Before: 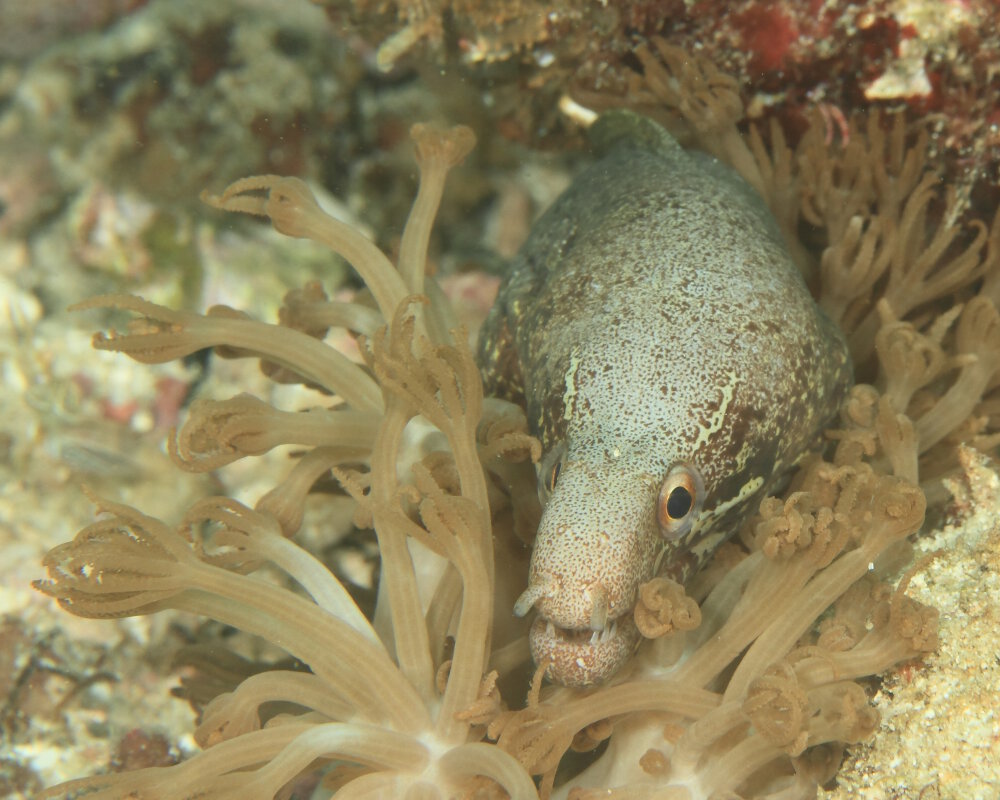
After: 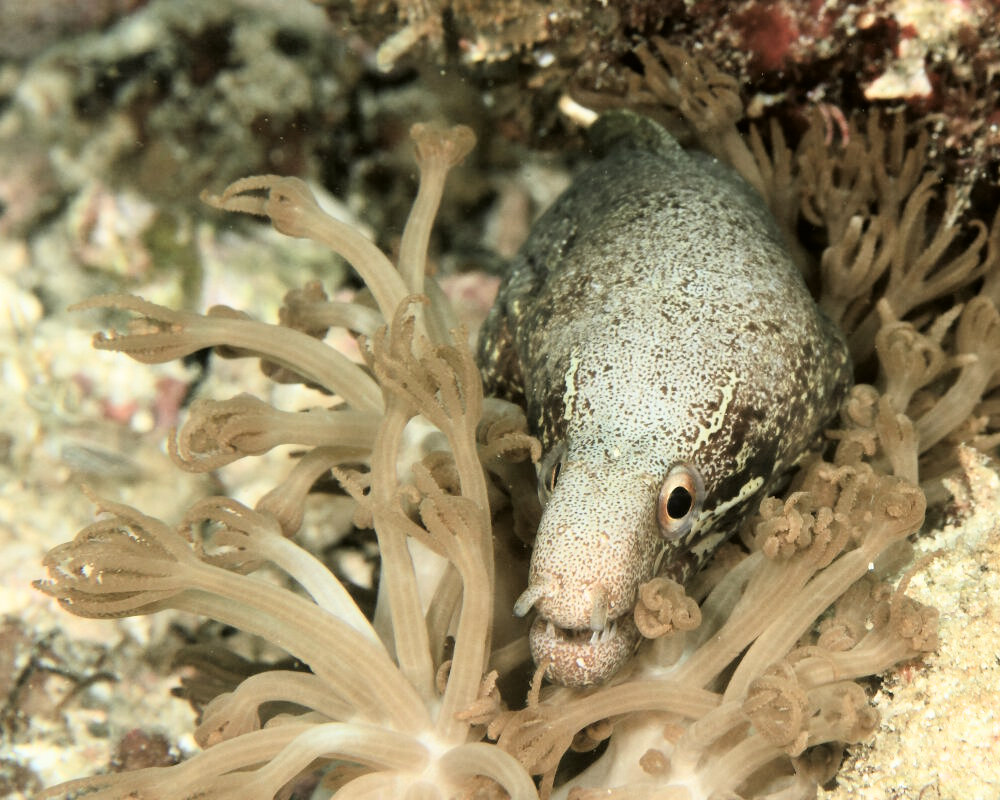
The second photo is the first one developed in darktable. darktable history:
color correction: highlights a* 3.12, highlights b* -1.55, shadows a* -0.101, shadows b* 2.52, saturation 0.98
filmic rgb: black relative exposure -3.75 EV, white relative exposure 2.4 EV, dynamic range scaling -50%, hardness 3.42, latitude 30%, contrast 1.8
